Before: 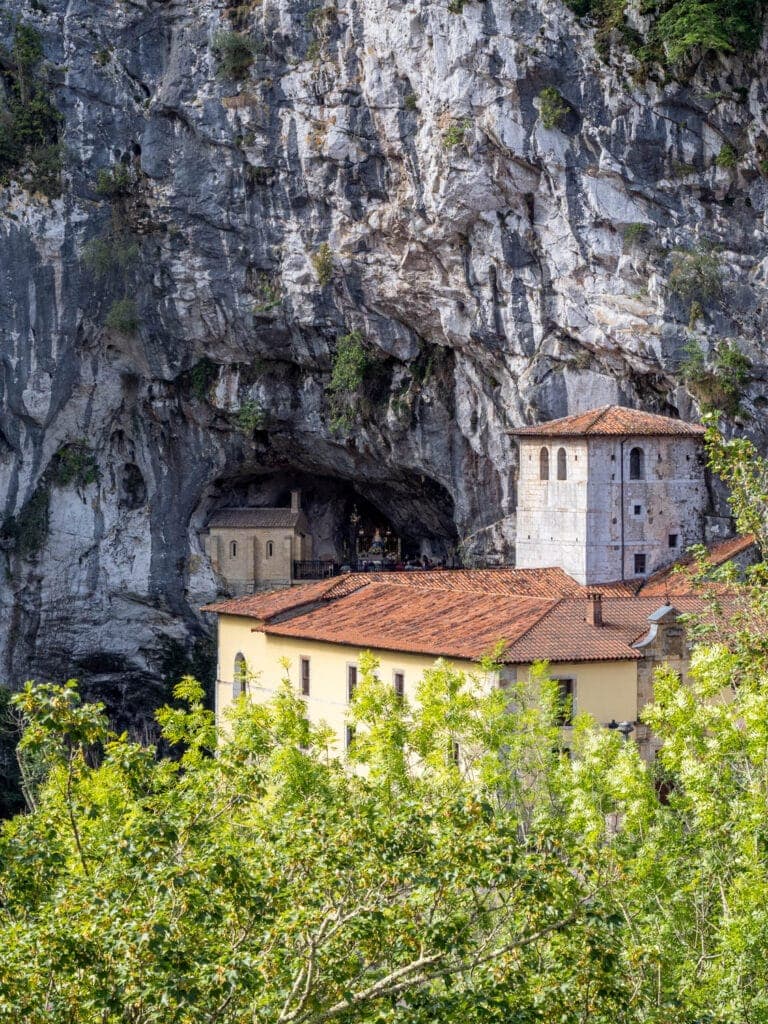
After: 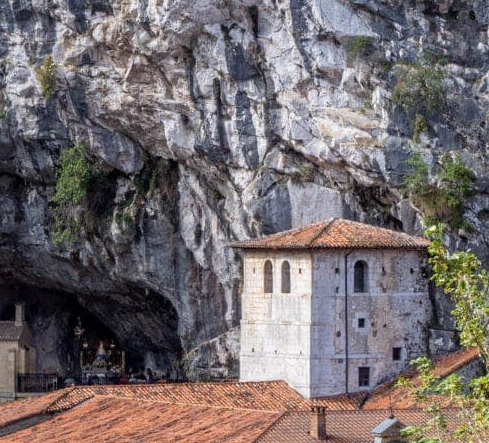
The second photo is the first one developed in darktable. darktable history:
rotate and perspective: crop left 0, crop top 0
crop: left 36.005%, top 18.293%, right 0.31%, bottom 38.444%
